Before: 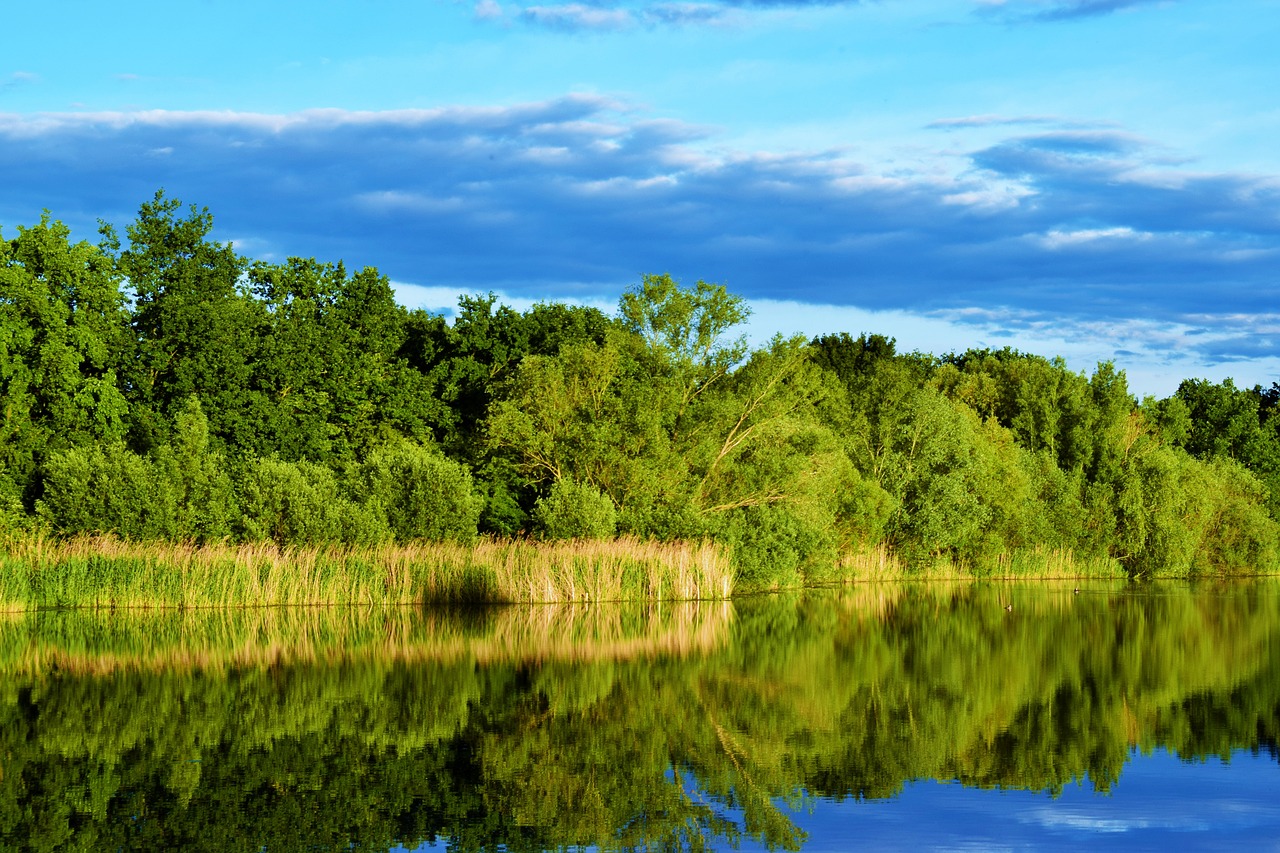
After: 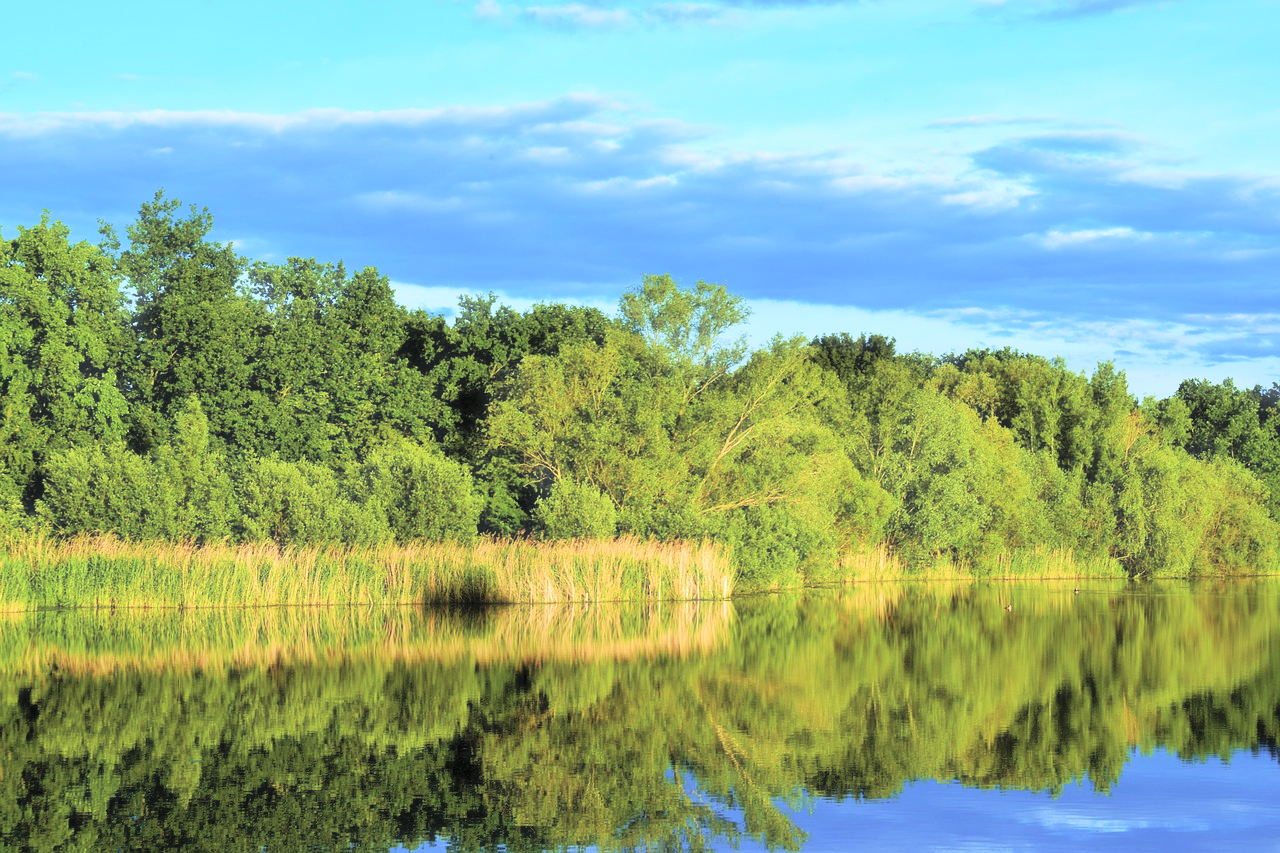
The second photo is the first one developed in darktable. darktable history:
global tonemap: drago (0.7, 100)
haze removal: strength -0.1, adaptive false
